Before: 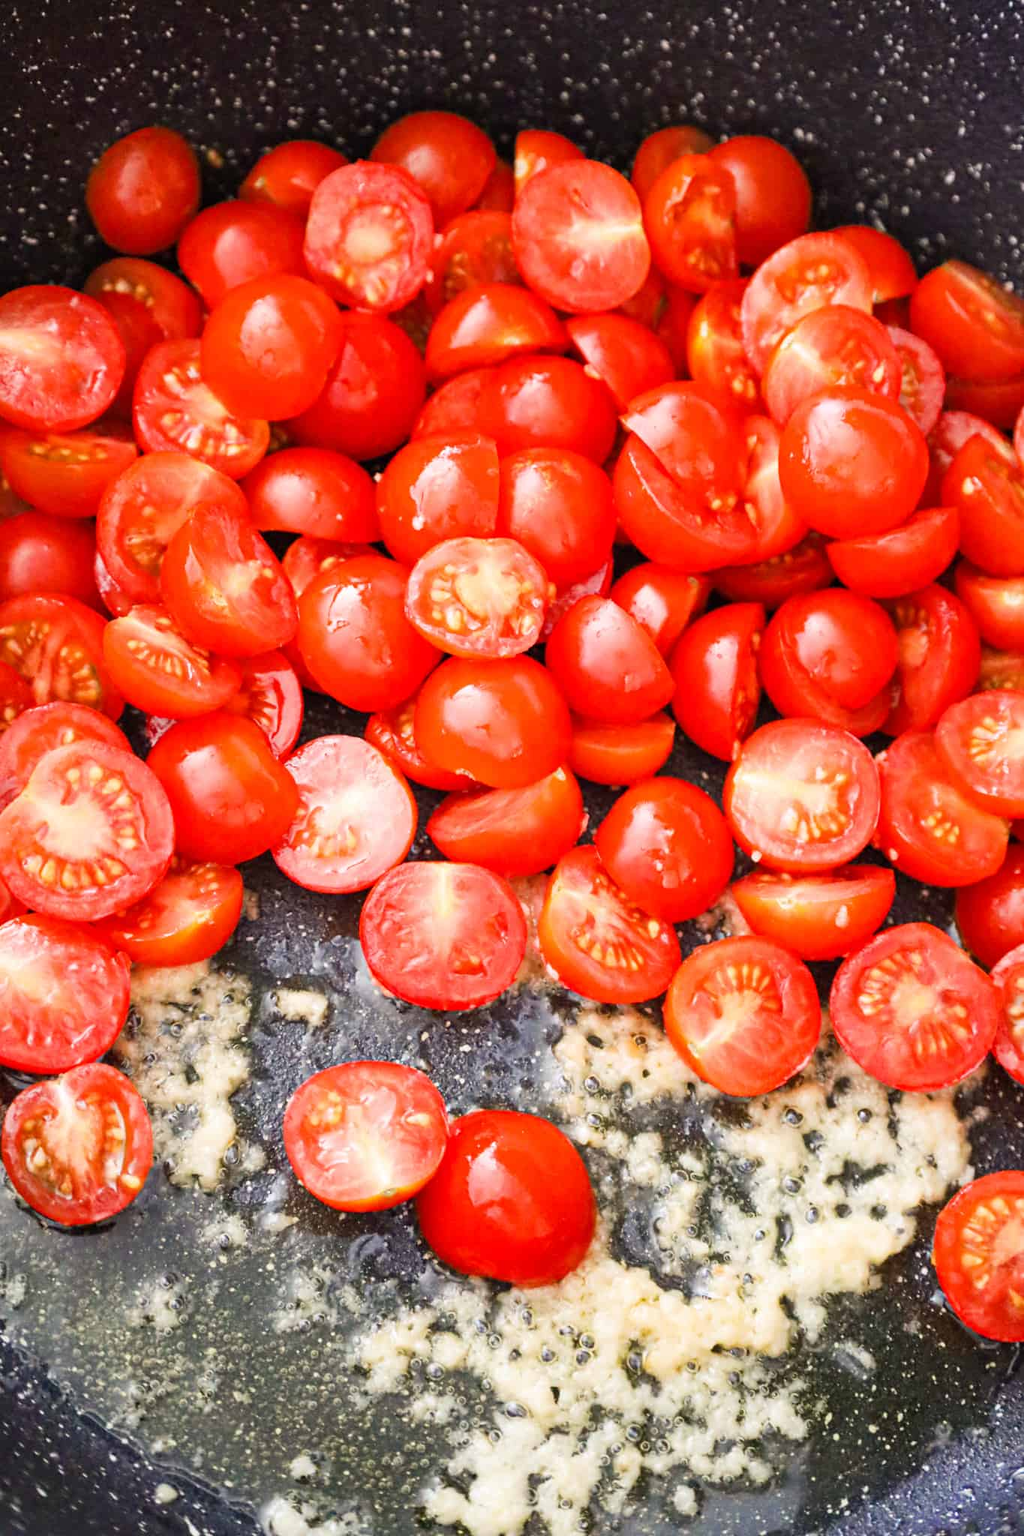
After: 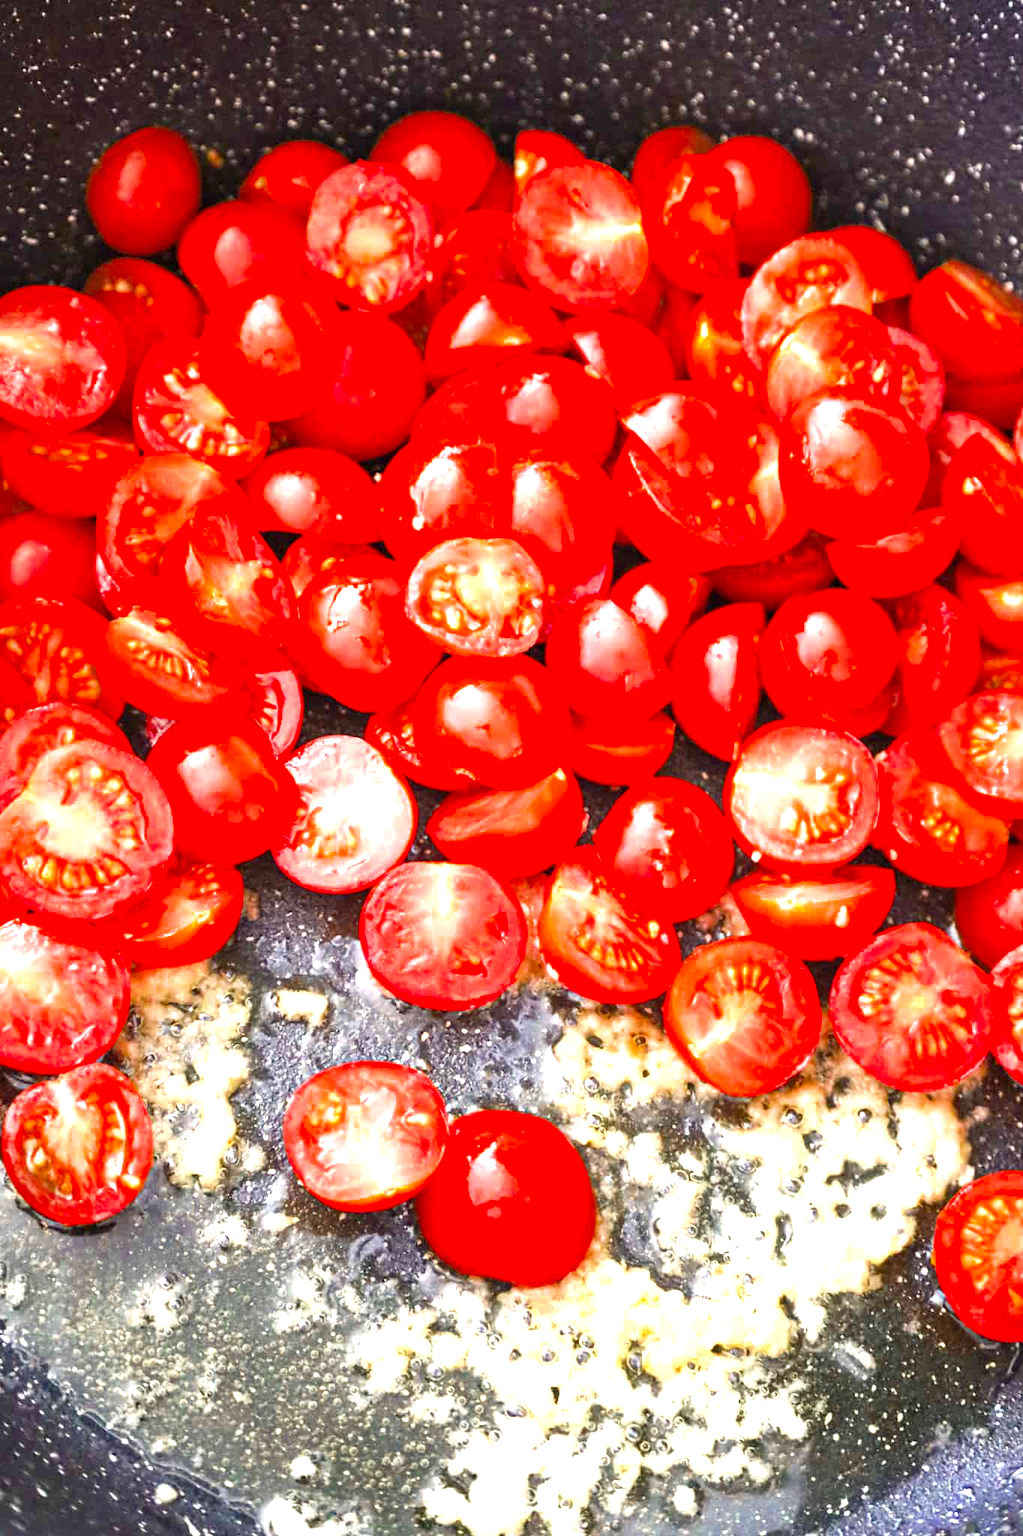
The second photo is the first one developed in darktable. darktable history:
color zones: curves: ch0 [(0.11, 0.396) (0.195, 0.36) (0.25, 0.5) (0.303, 0.412) (0.357, 0.544) (0.75, 0.5) (0.967, 0.328)]; ch1 [(0, 0.468) (0.112, 0.512) (0.202, 0.6) (0.25, 0.5) (0.307, 0.352) (0.357, 0.544) (0.75, 0.5) (0.963, 0.524)]
exposure: black level correction 0, exposure 1.1 EV, compensate exposure bias true, compensate highlight preservation false
